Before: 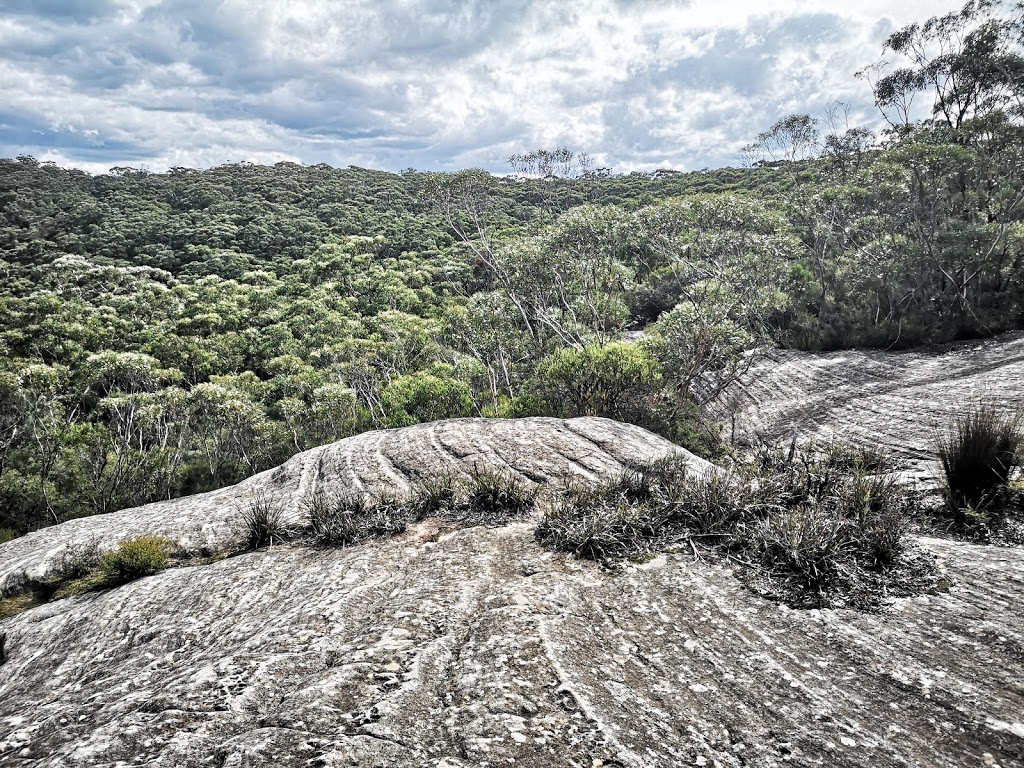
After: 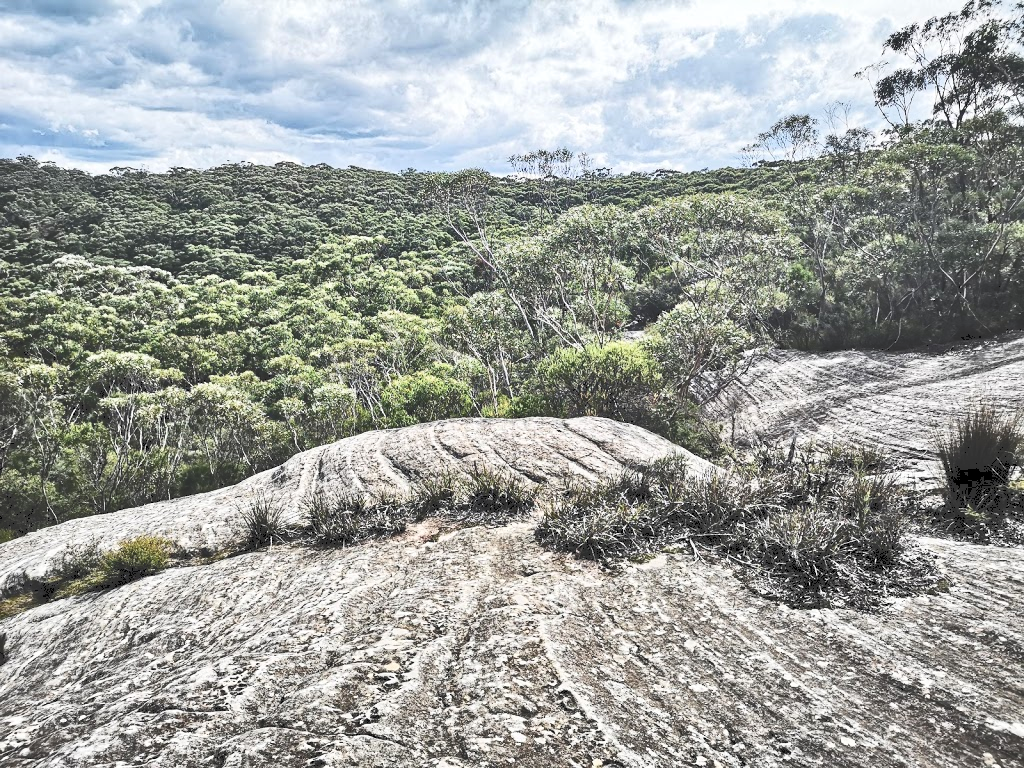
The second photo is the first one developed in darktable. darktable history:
tone curve: curves: ch0 [(0, 0) (0.003, 0.203) (0.011, 0.203) (0.025, 0.21) (0.044, 0.22) (0.069, 0.231) (0.1, 0.243) (0.136, 0.255) (0.177, 0.277) (0.224, 0.305) (0.277, 0.346) (0.335, 0.412) (0.399, 0.492) (0.468, 0.571) (0.543, 0.658) (0.623, 0.75) (0.709, 0.837) (0.801, 0.905) (0.898, 0.955) (1, 1)], color space Lab, independent channels, preserve colors none
shadows and highlights: low approximation 0.01, soften with gaussian
